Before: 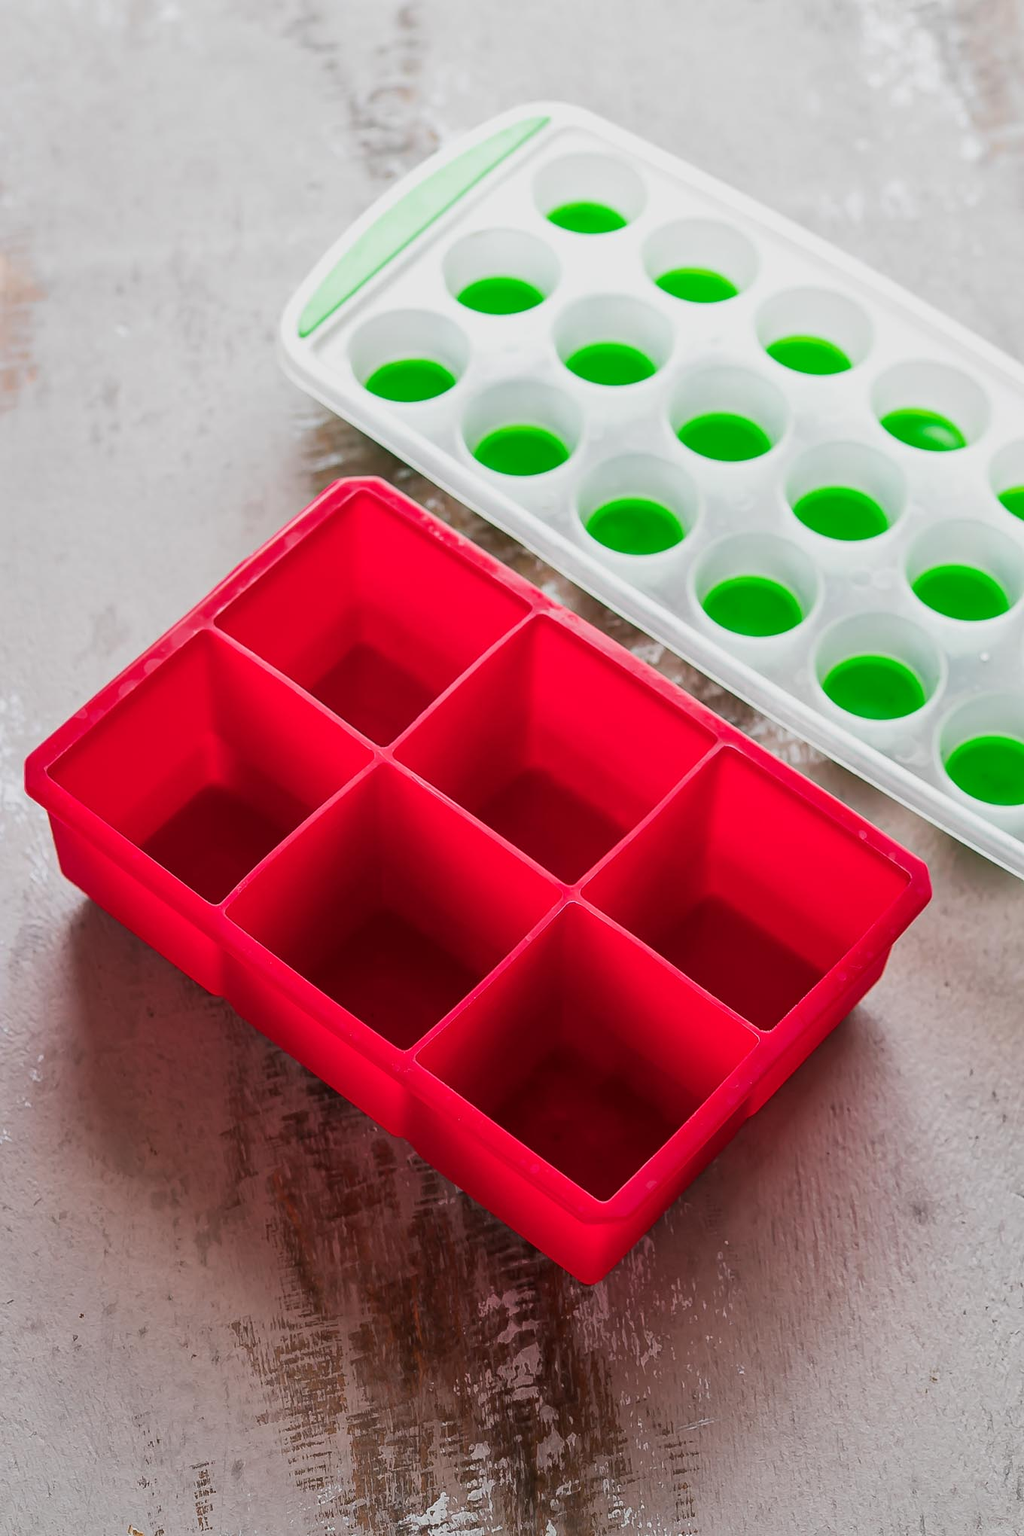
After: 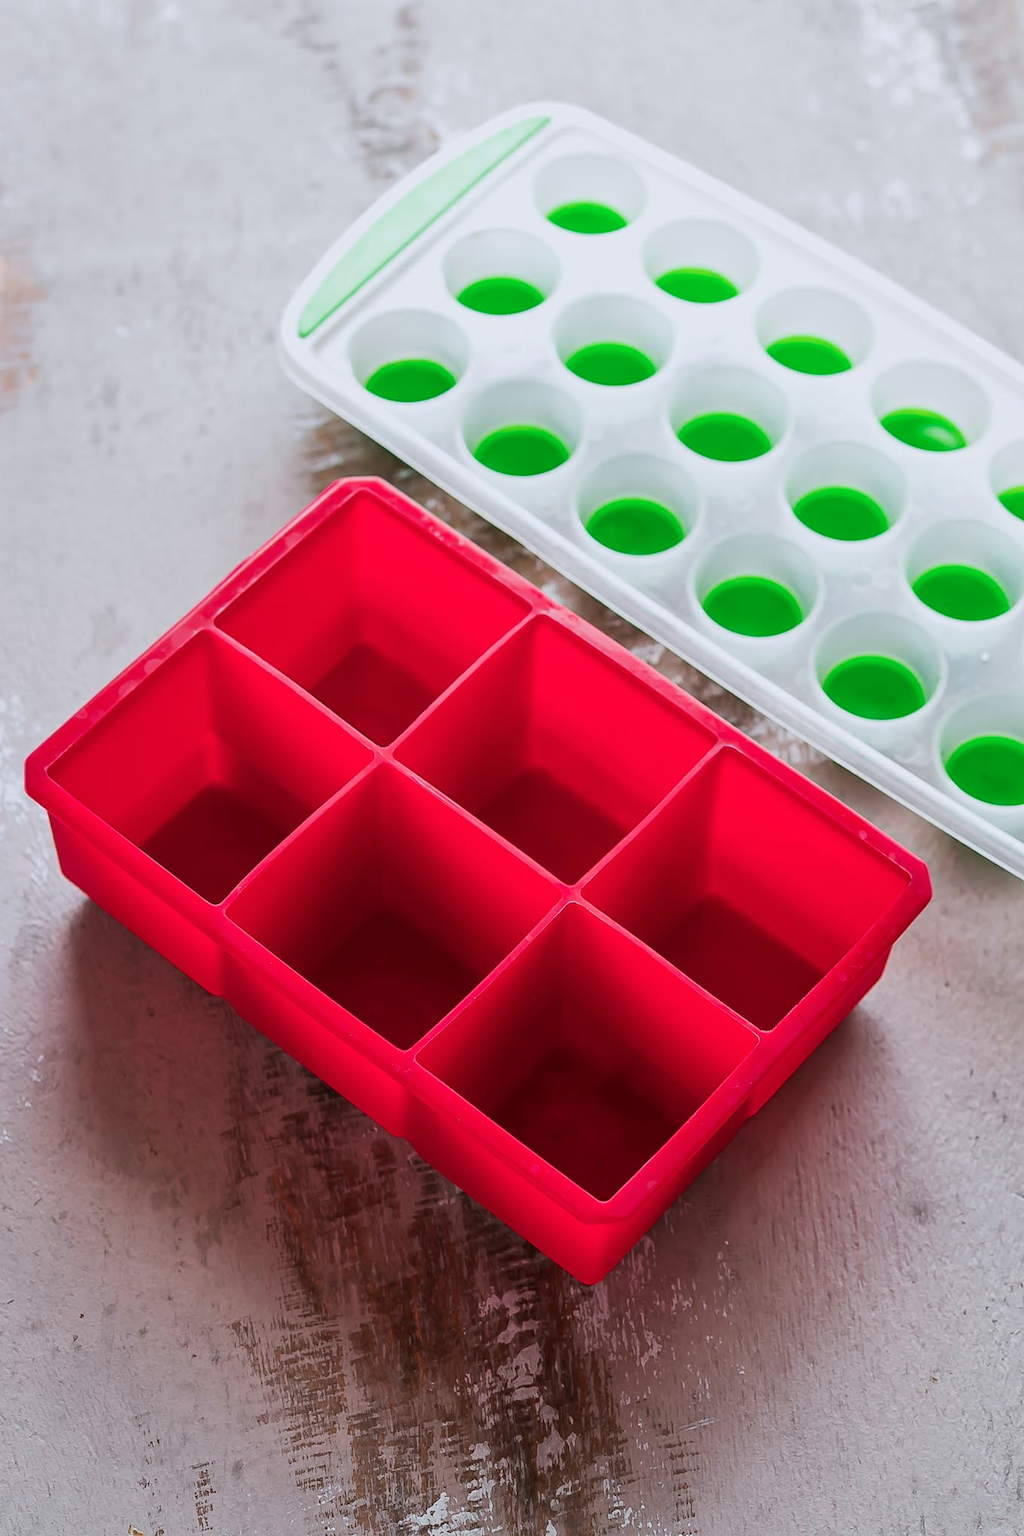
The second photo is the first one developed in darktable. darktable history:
color correction: highlights a* -0.122, highlights b* -5.9, shadows a* -0.145, shadows b* -0.132
